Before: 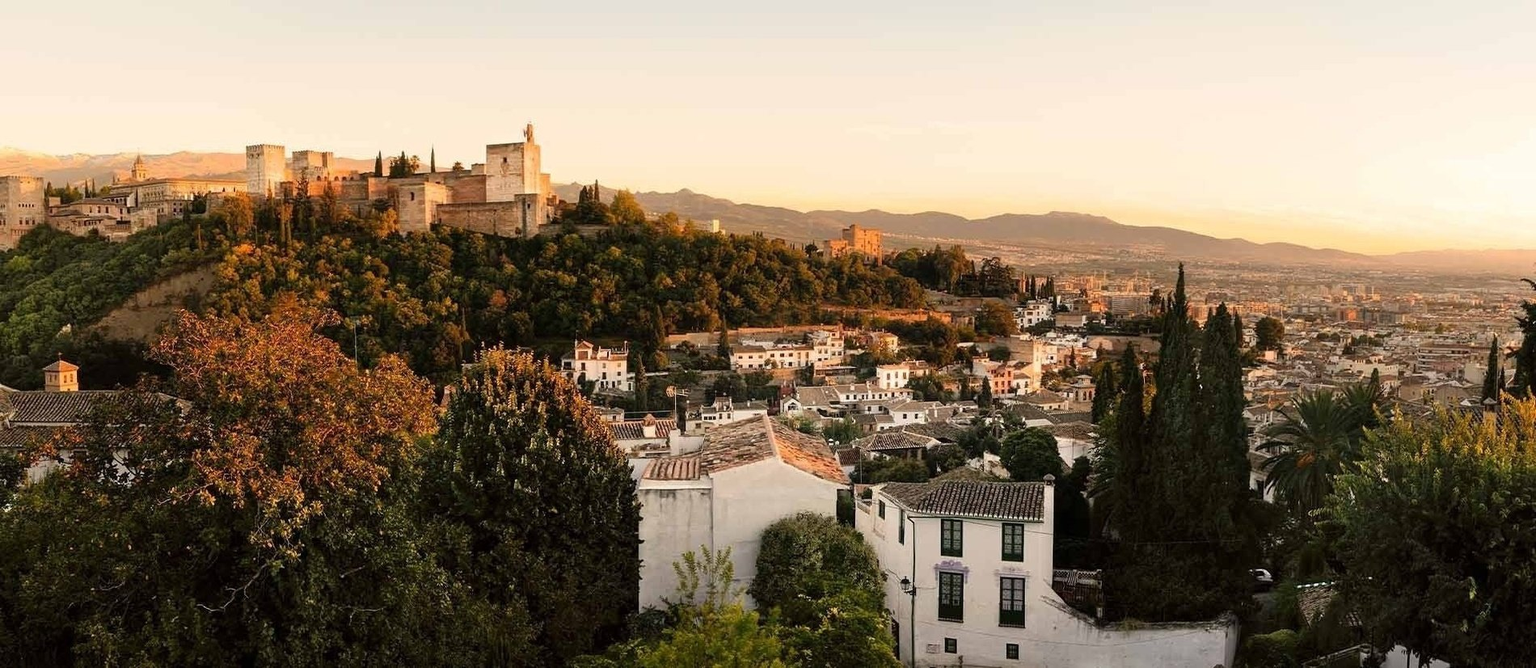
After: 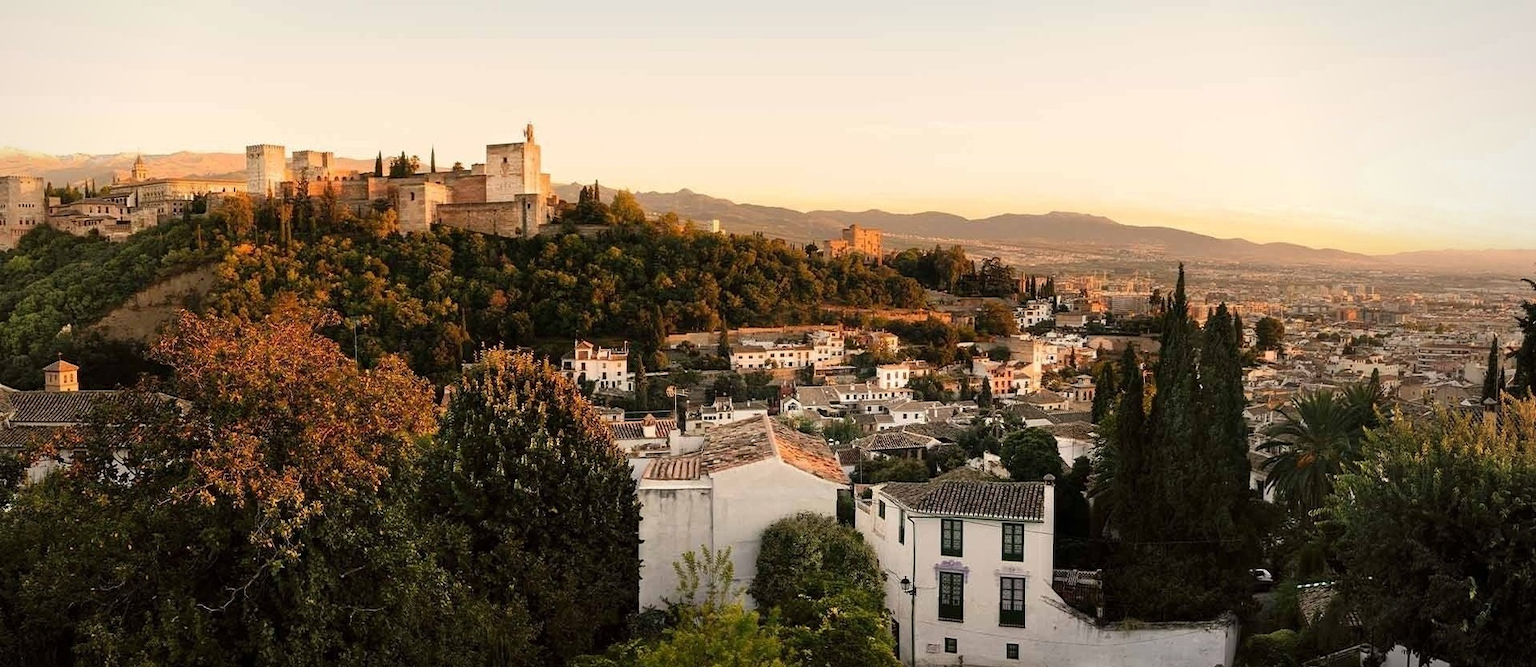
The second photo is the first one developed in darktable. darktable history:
vignetting: fall-off radius 94.15%, center (-0.078, 0.062)
